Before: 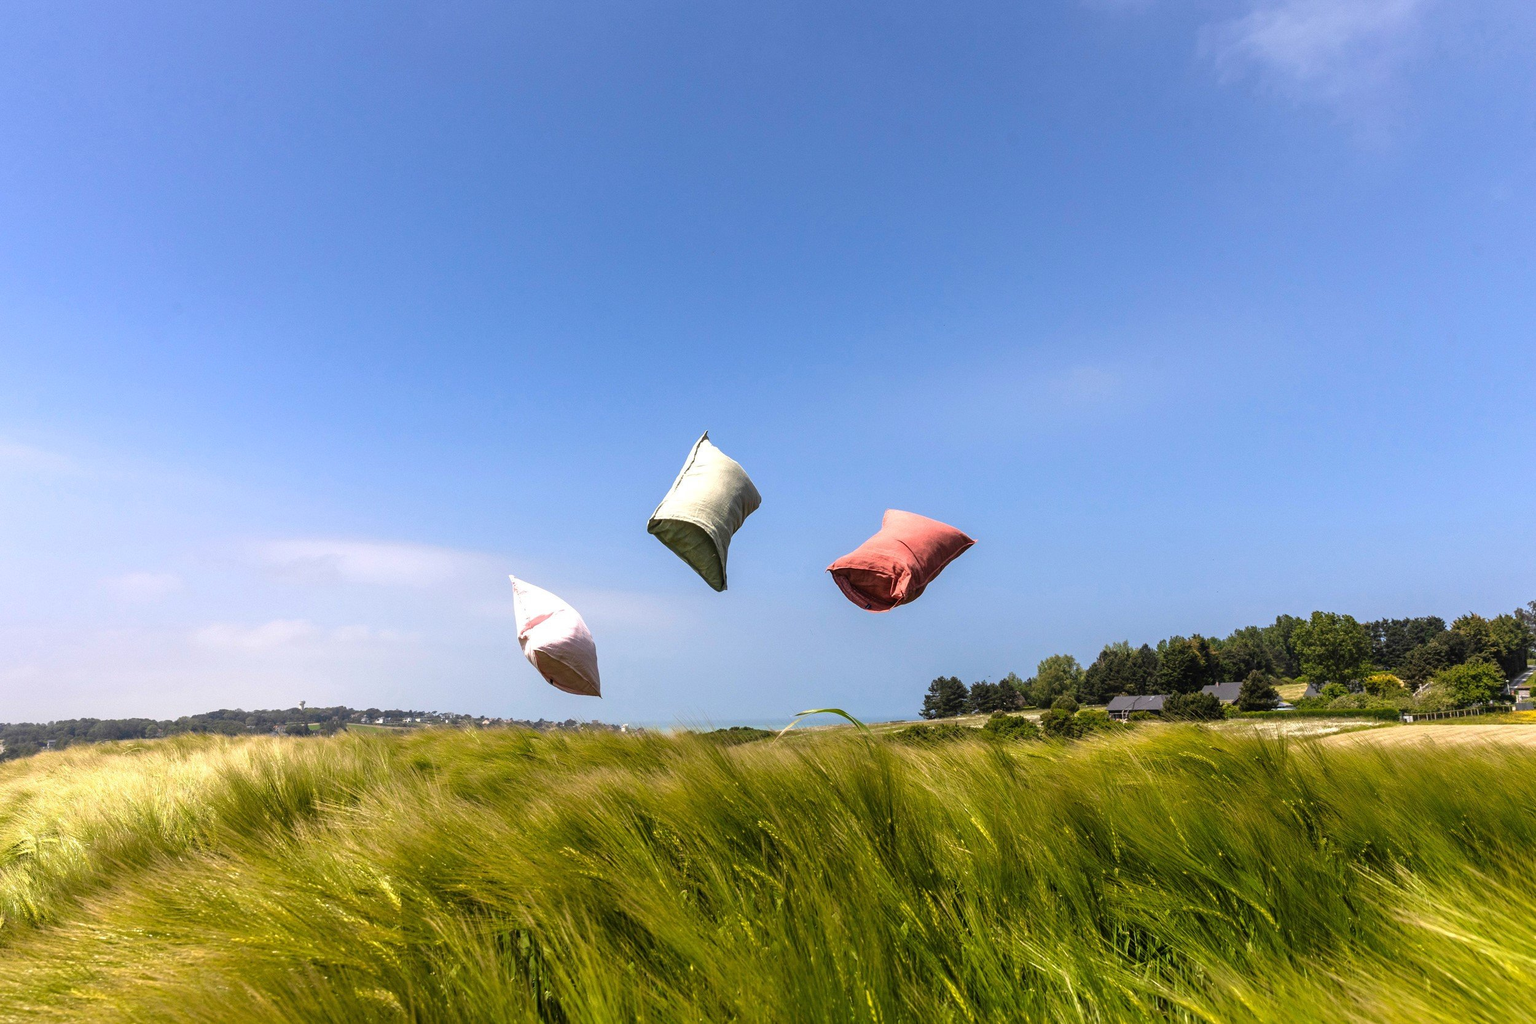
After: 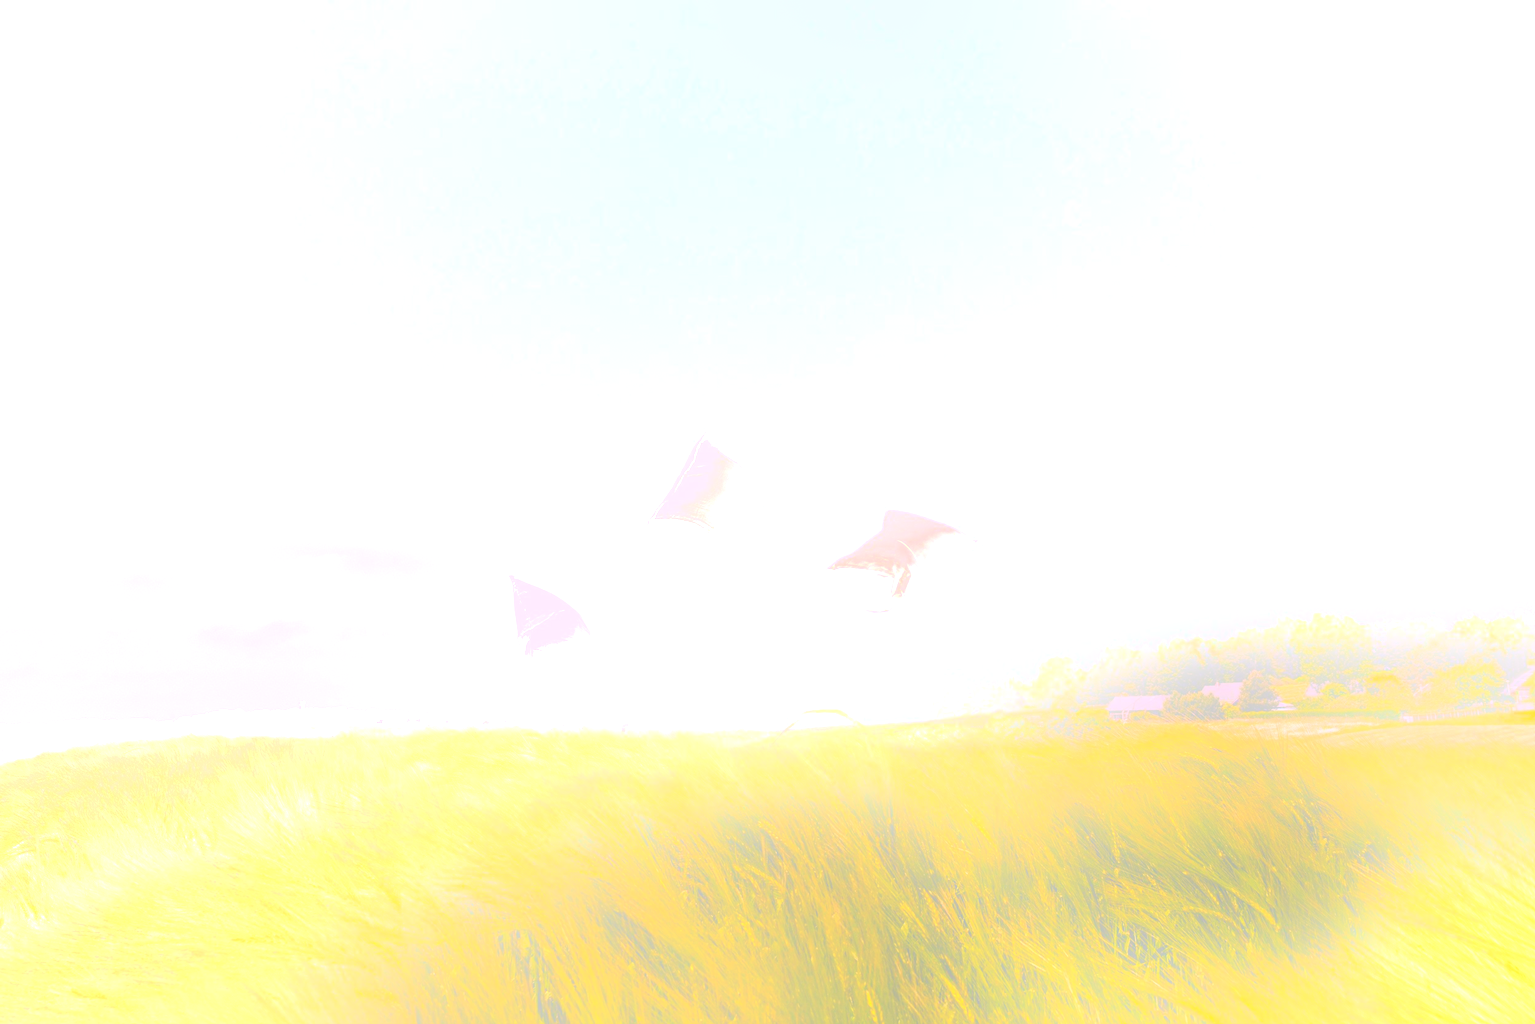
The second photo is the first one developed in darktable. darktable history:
white balance: red 1.188, blue 1.11
bloom: size 25%, threshold 5%, strength 90%
